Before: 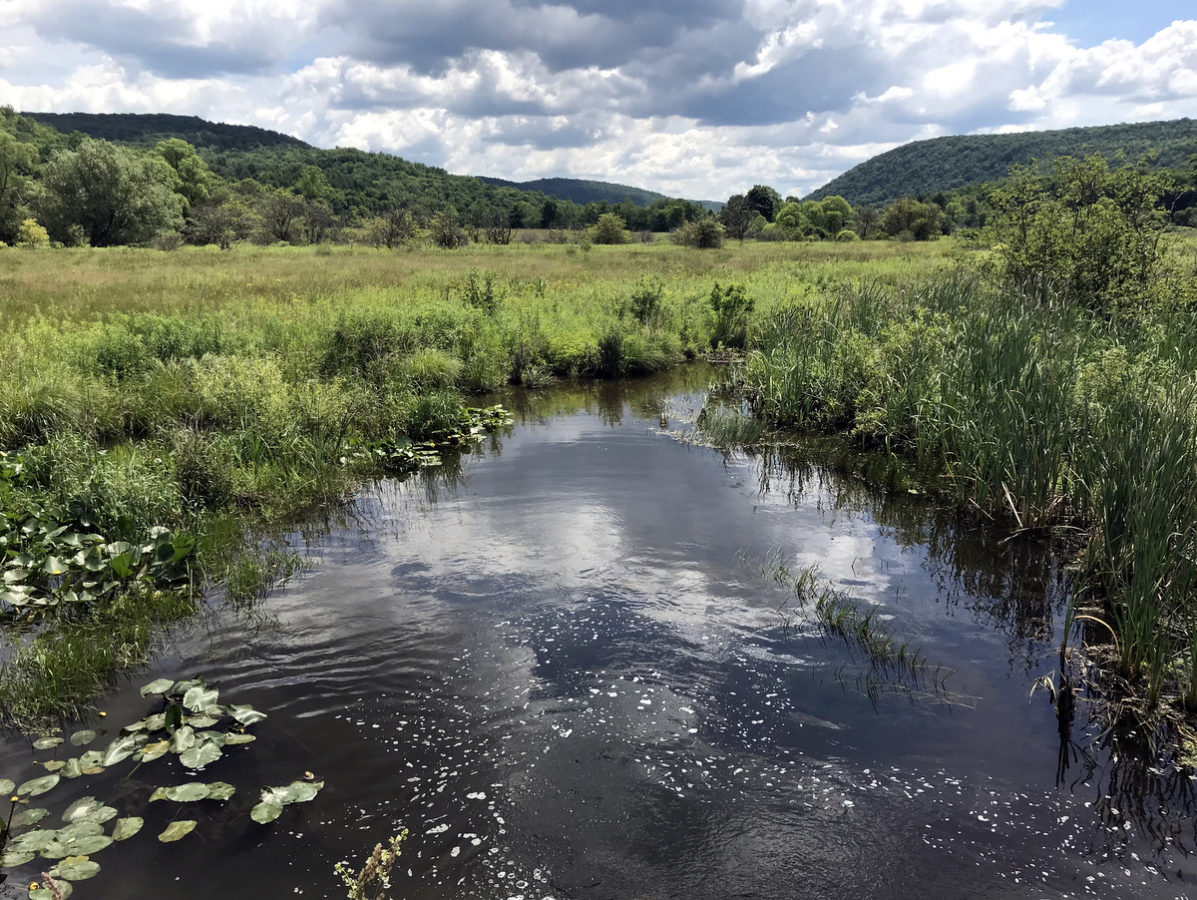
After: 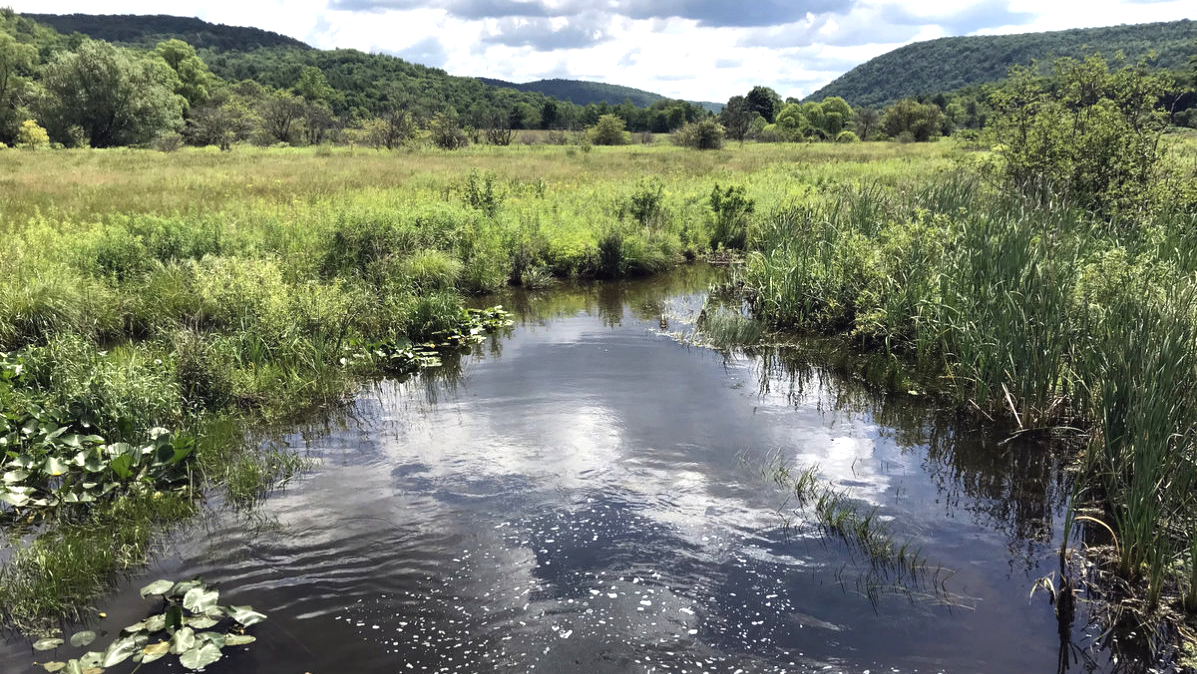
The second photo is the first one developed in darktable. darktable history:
crop: top 11.059%, bottom 13.955%
exposure: black level correction -0.002, exposure 0.54 EV, compensate exposure bias true, compensate highlight preservation false
